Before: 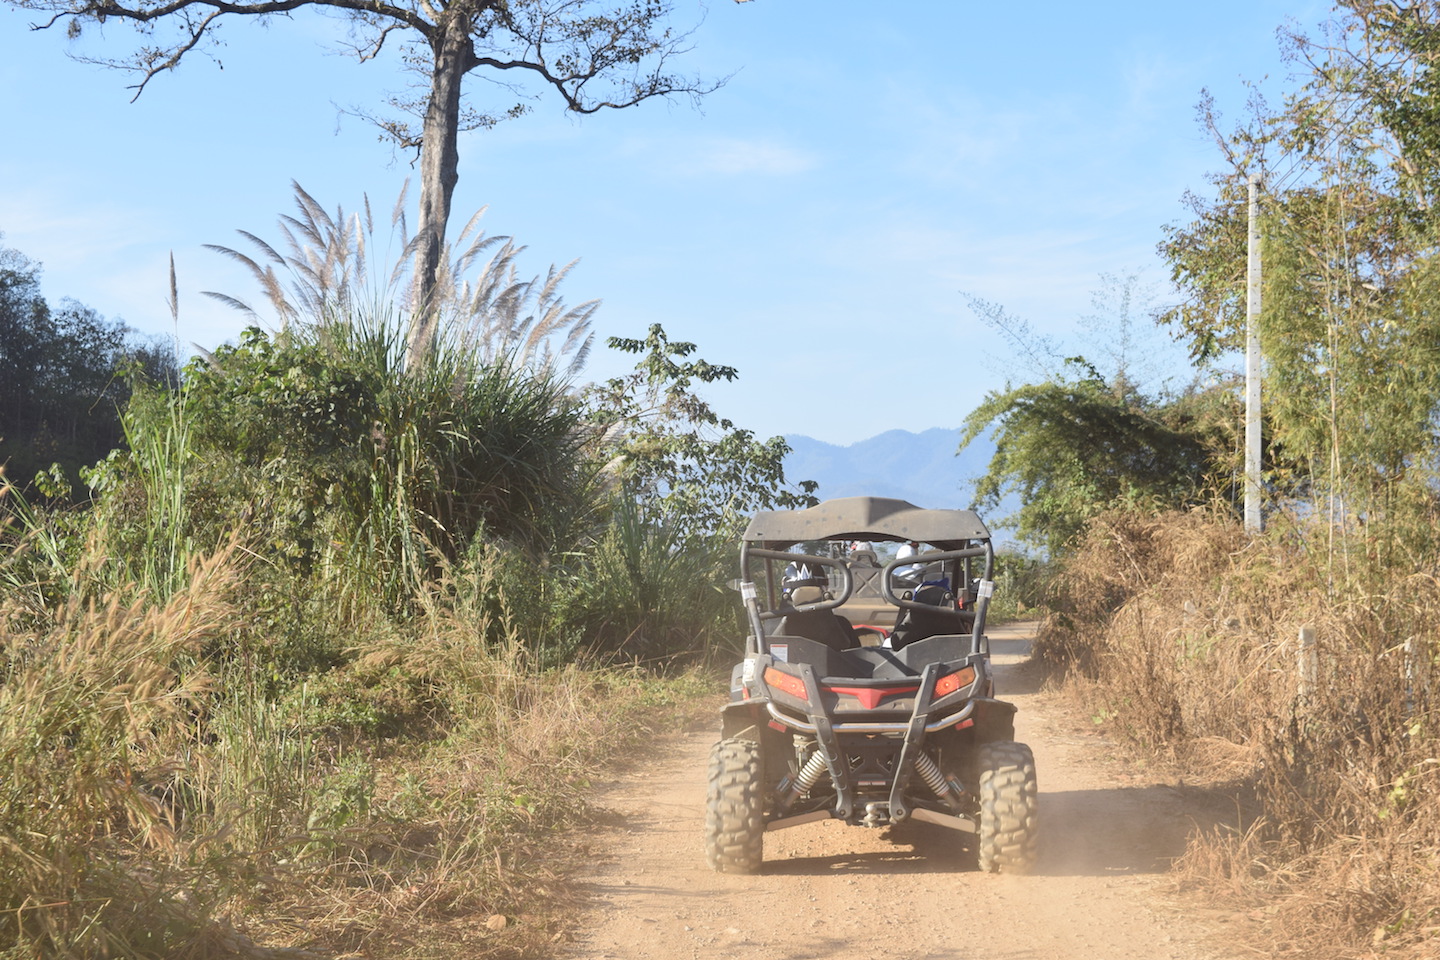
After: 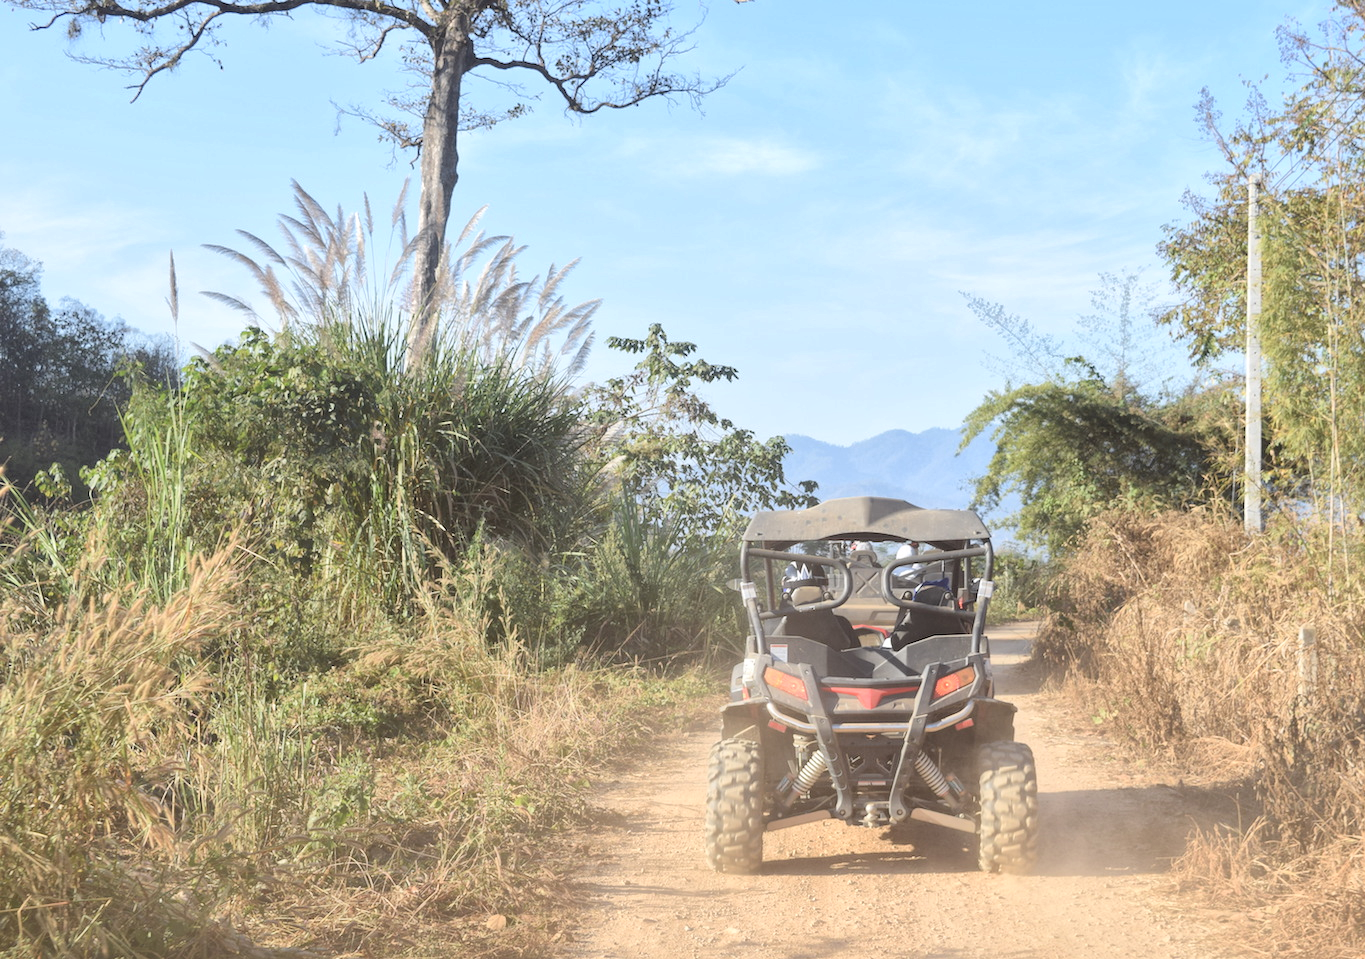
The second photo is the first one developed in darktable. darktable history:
crop and rotate: right 5.167%
global tonemap: drago (1, 100), detail 1
